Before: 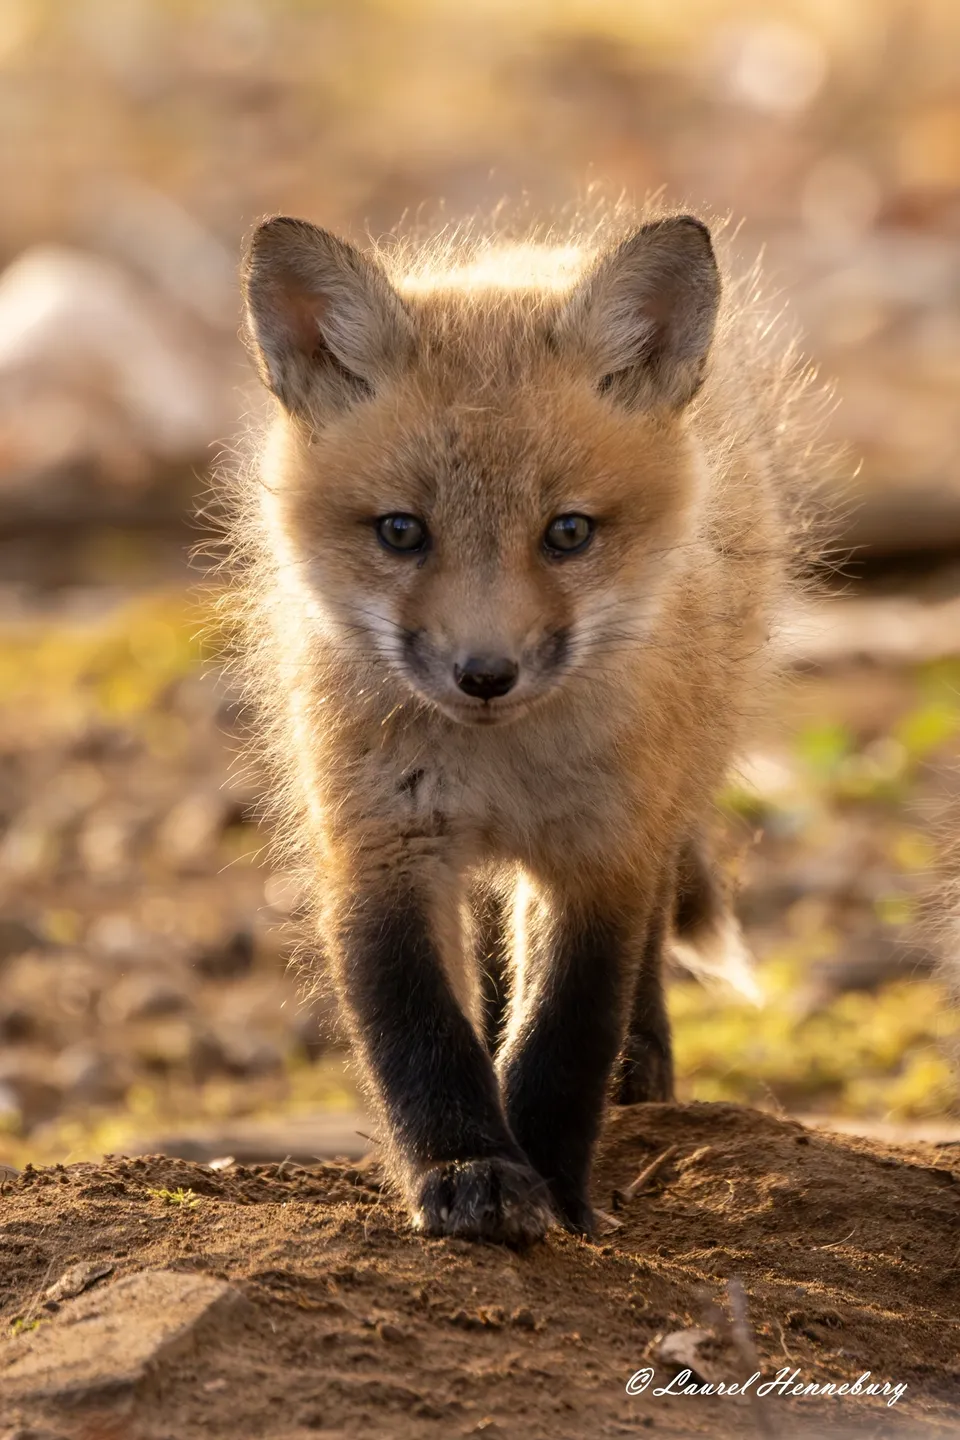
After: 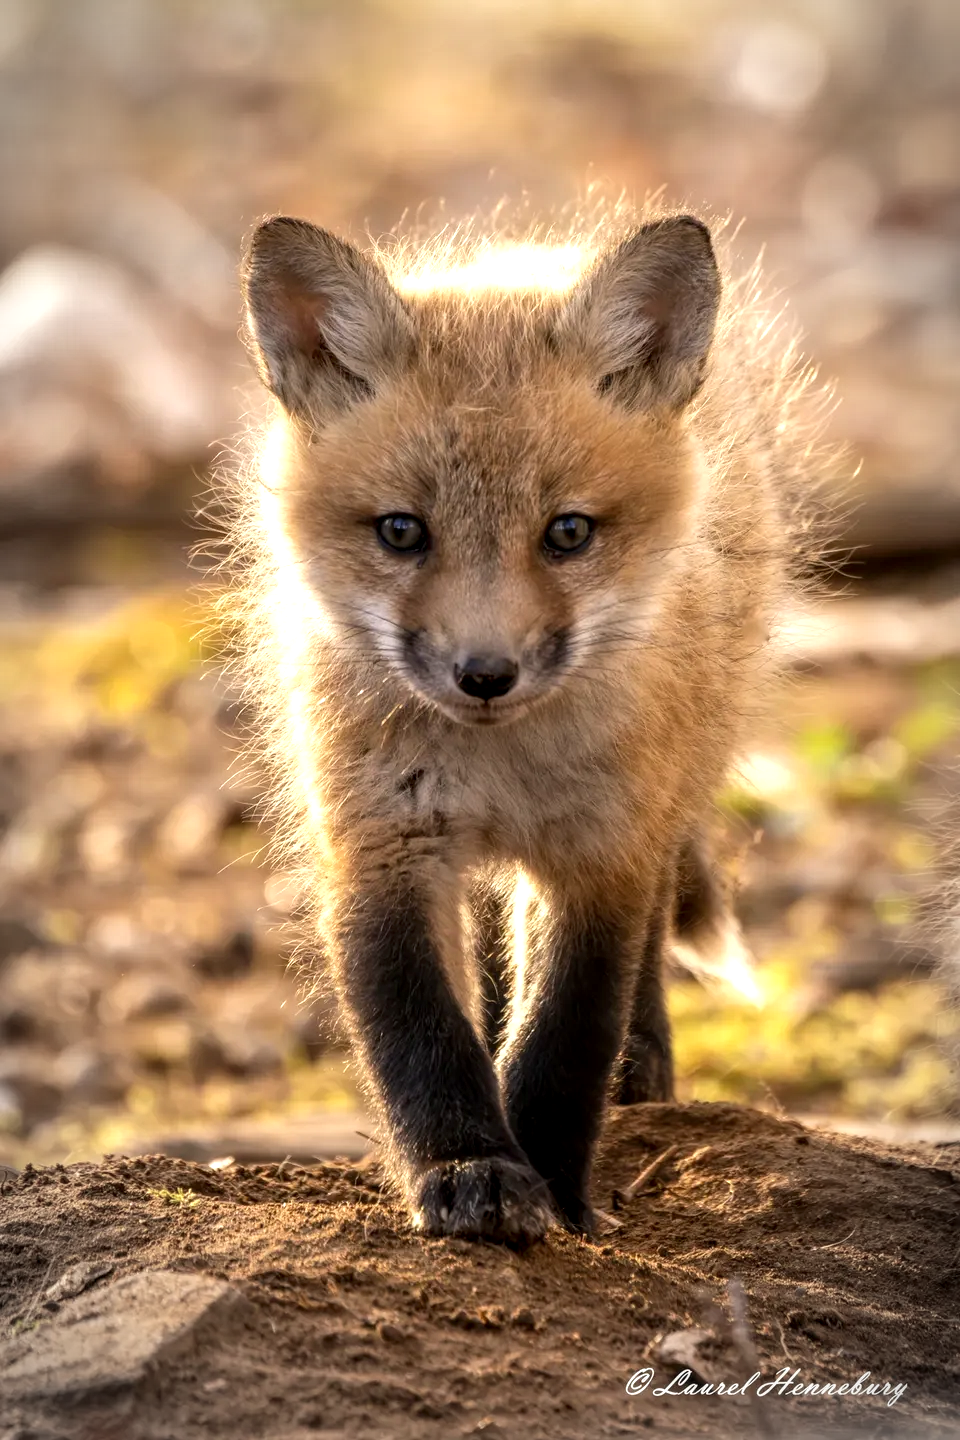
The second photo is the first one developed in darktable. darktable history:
local contrast: detail 130%
exposure: exposure 0.3 EV, compensate highlight preservation false
levels: levels [0, 0.476, 0.951]
vignetting: automatic ratio true
